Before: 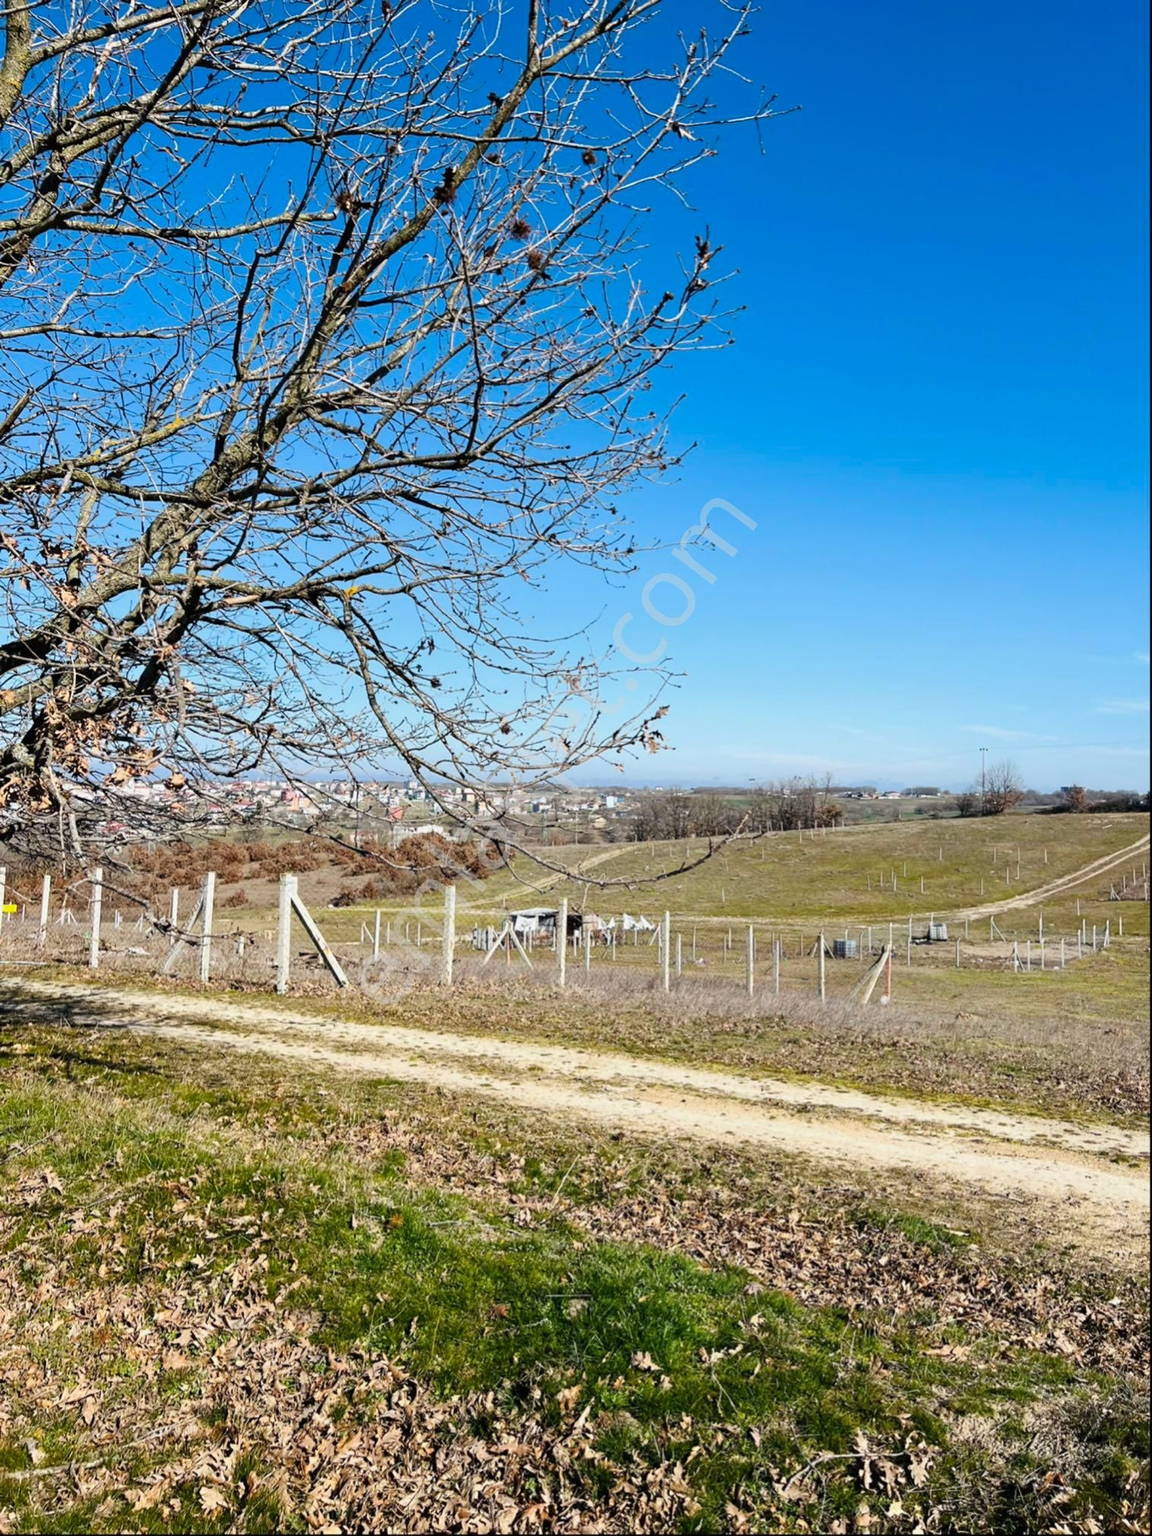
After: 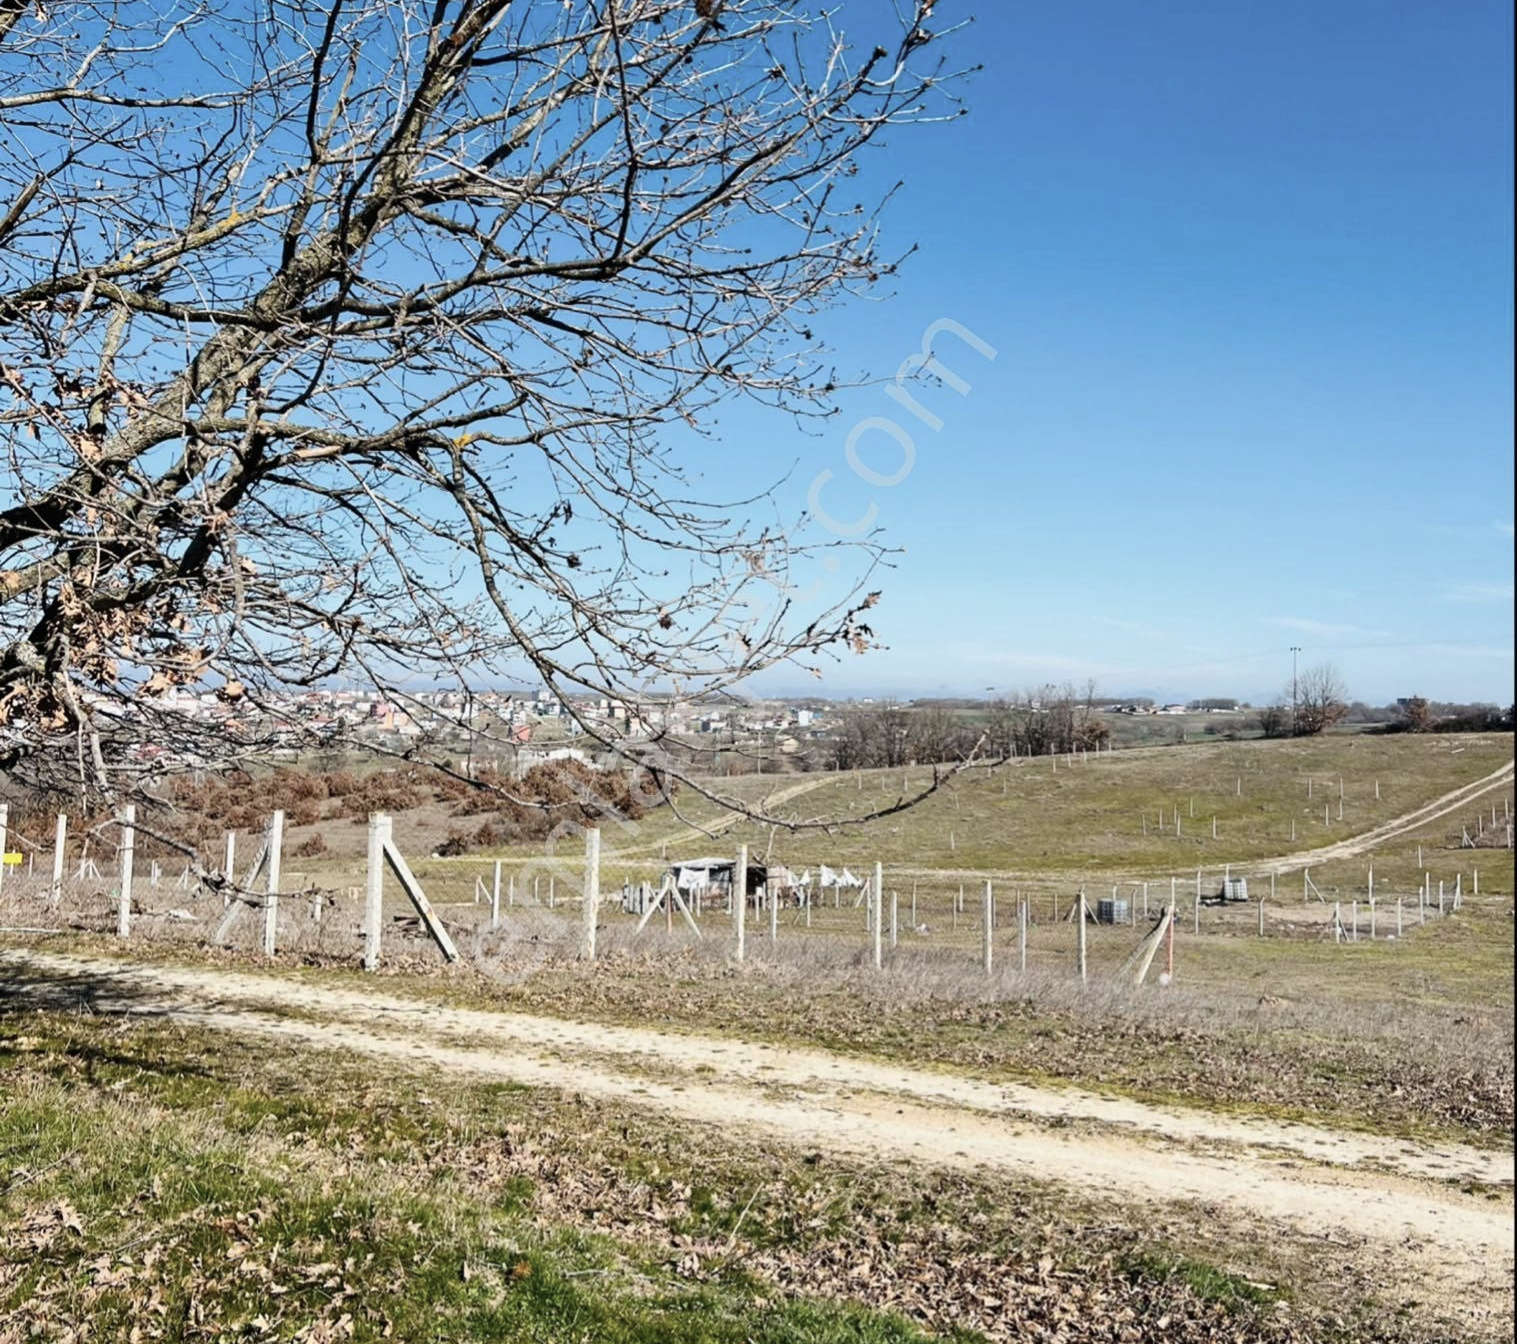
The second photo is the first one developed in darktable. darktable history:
crop: top 16.741%, bottom 16.781%
contrast brightness saturation: contrast 0.1, saturation -0.289
